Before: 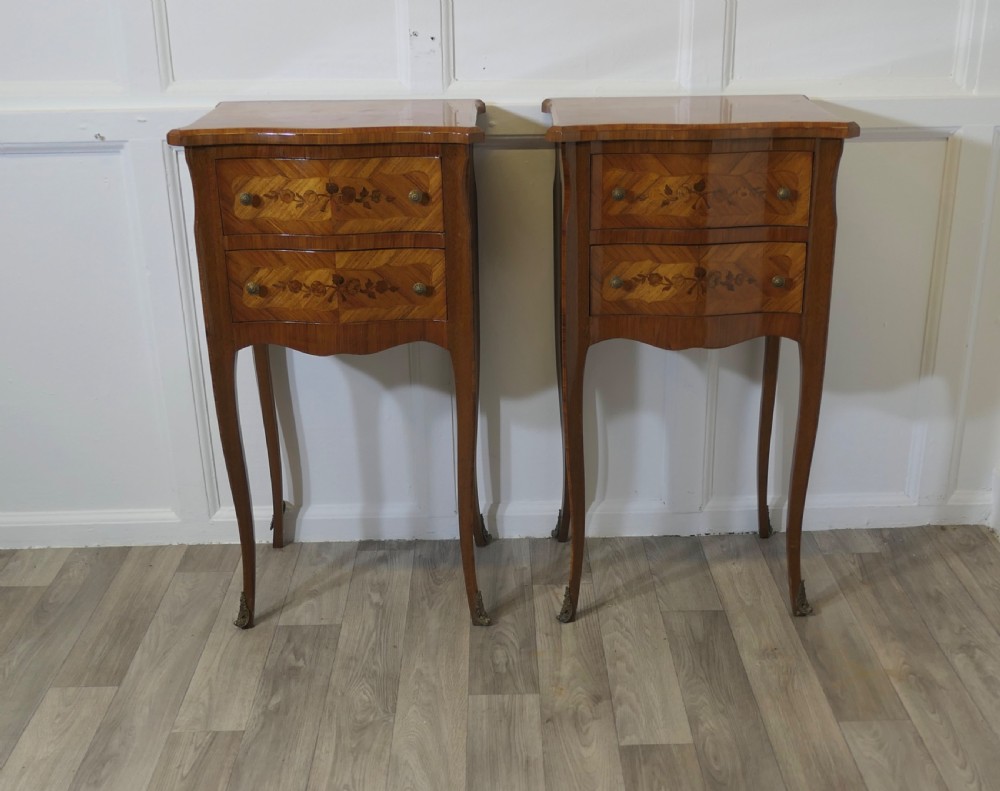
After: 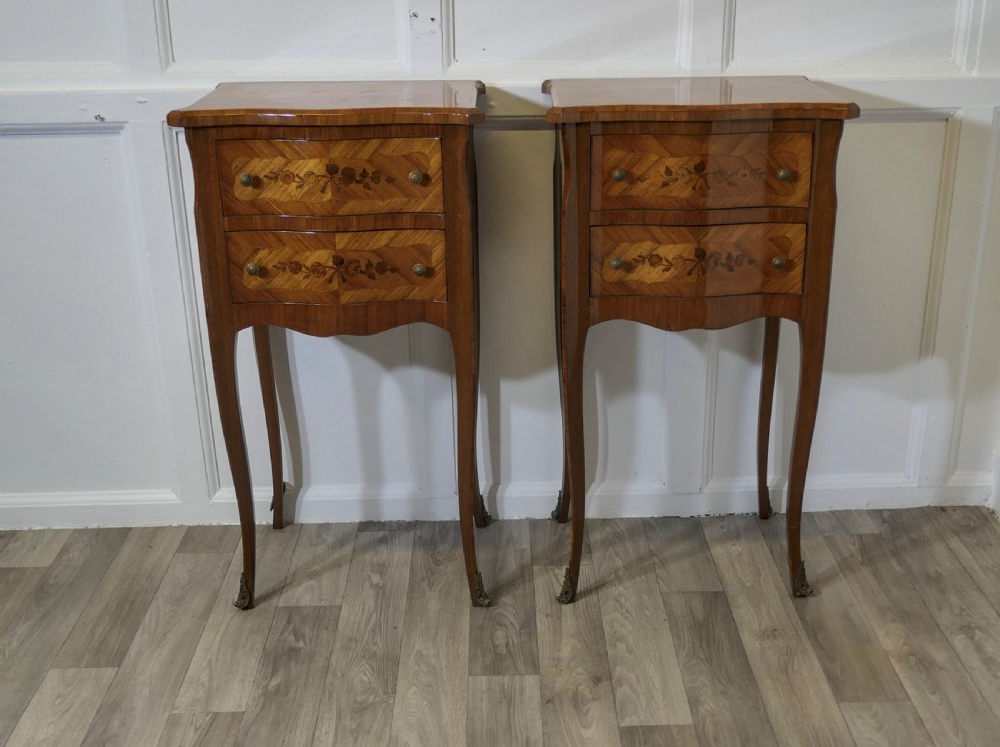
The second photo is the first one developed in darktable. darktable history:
local contrast: on, module defaults
shadows and highlights: soften with gaussian
crop and rotate: top 2.479%, bottom 3.018%
